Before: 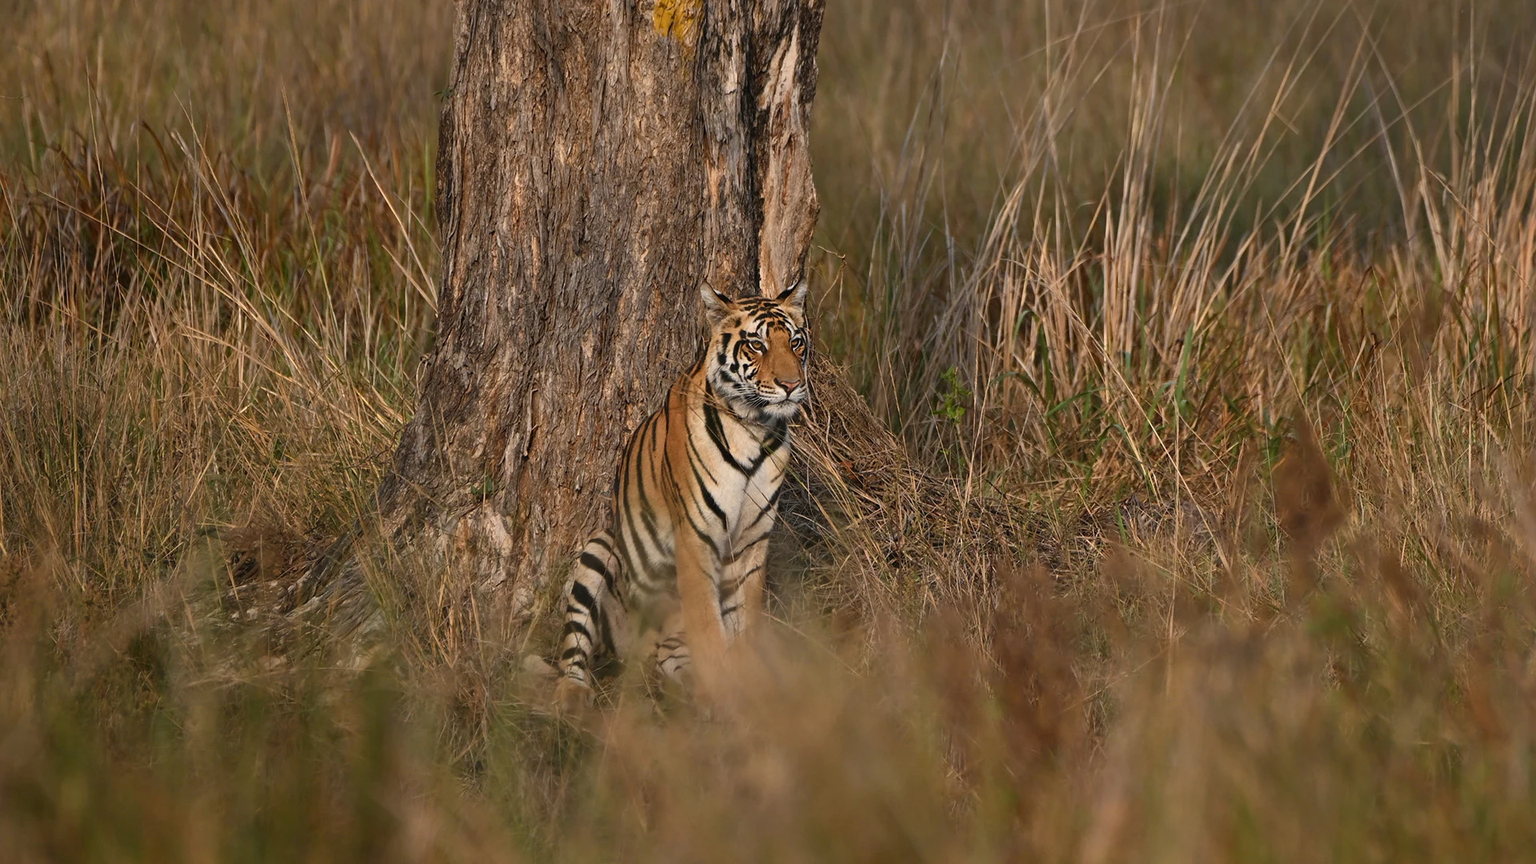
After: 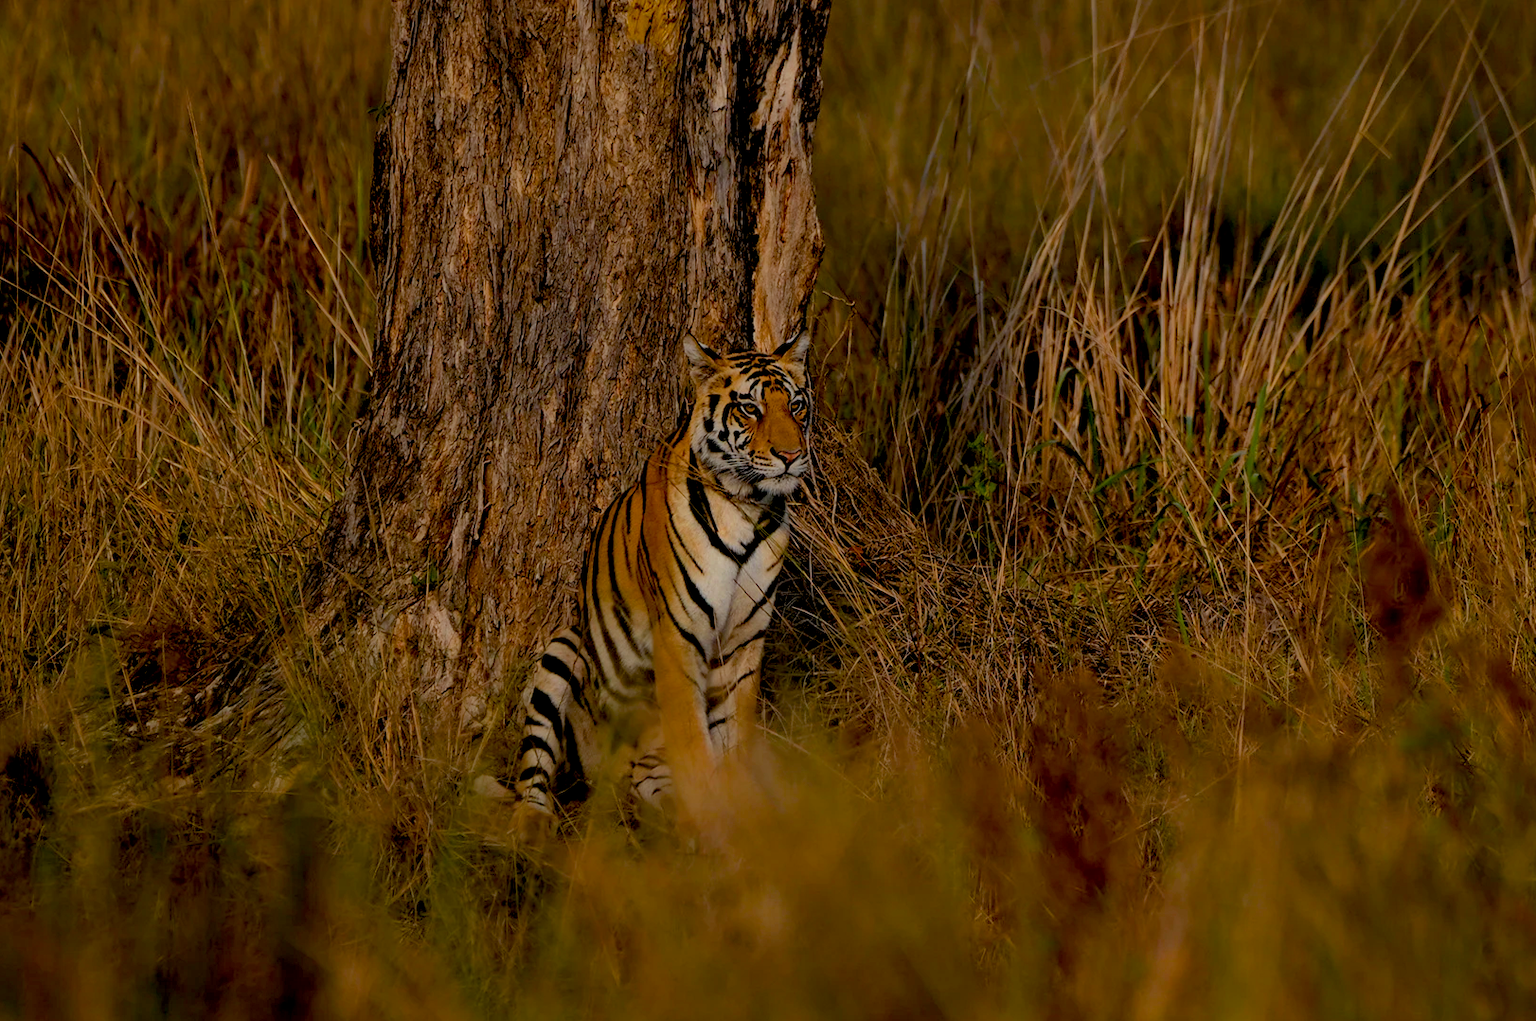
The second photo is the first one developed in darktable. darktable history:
crop: left 8.054%, right 7.426%
color balance rgb: power › chroma 0.275%, power › hue 22.44°, perceptual saturation grading › global saturation 31.047%, perceptual brilliance grading › global brilliance -47.89%, global vibrance 20%
base curve: curves: ch0 [(0, 0) (0.666, 0.806) (1, 1)], preserve colors none
contrast equalizer: y [[0.5, 0.501, 0.532, 0.538, 0.54, 0.541], [0.5 ×6], [0.5 ×6], [0 ×6], [0 ×6]], mix -0.289
haze removal: compatibility mode true, adaptive false
exposure: black level correction 0.036, exposure 0.905 EV, compensate highlight preservation false
